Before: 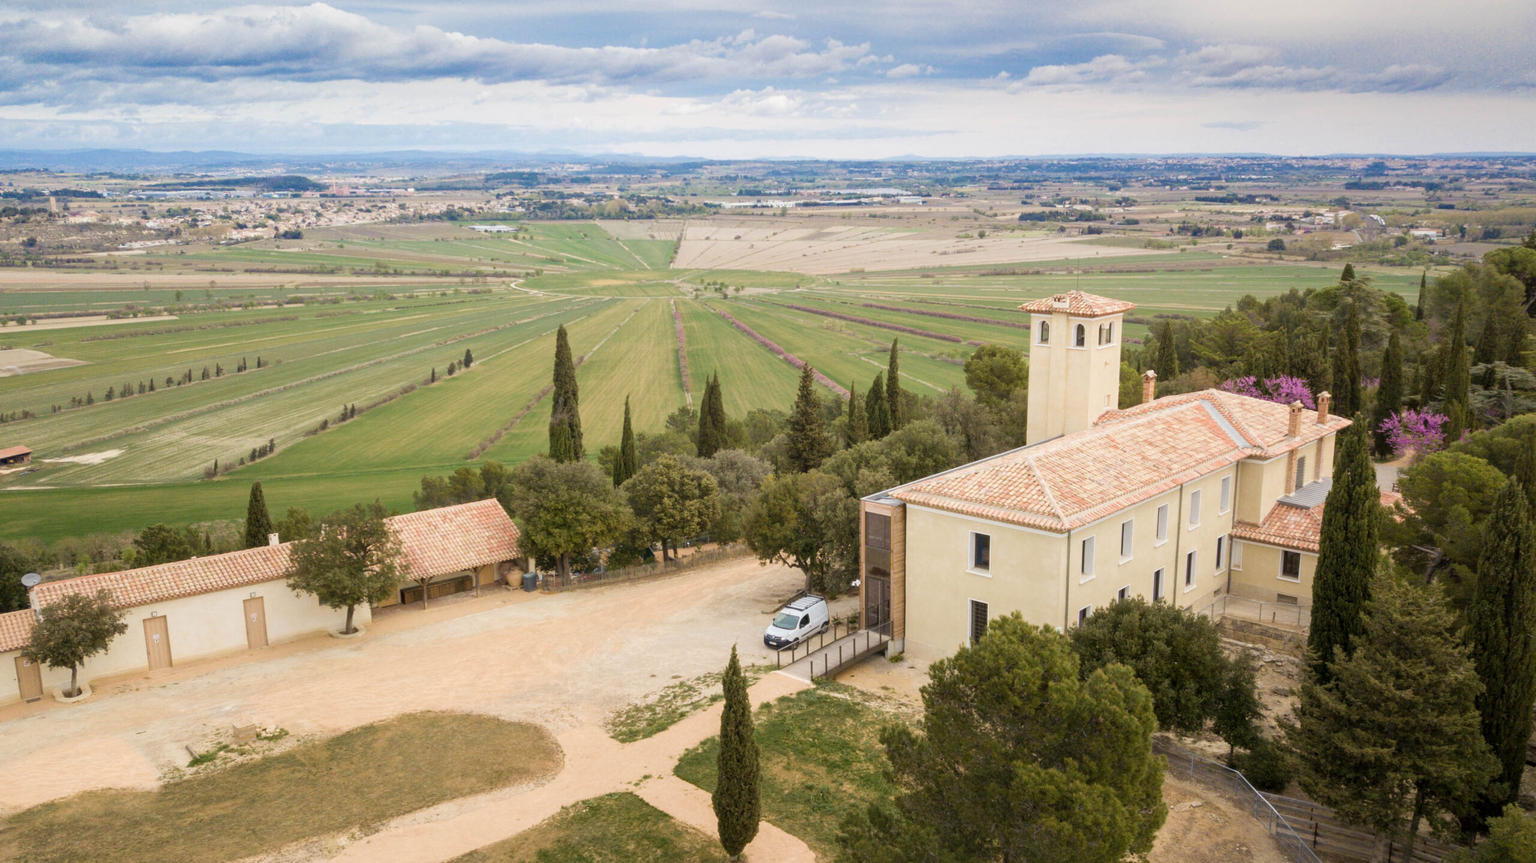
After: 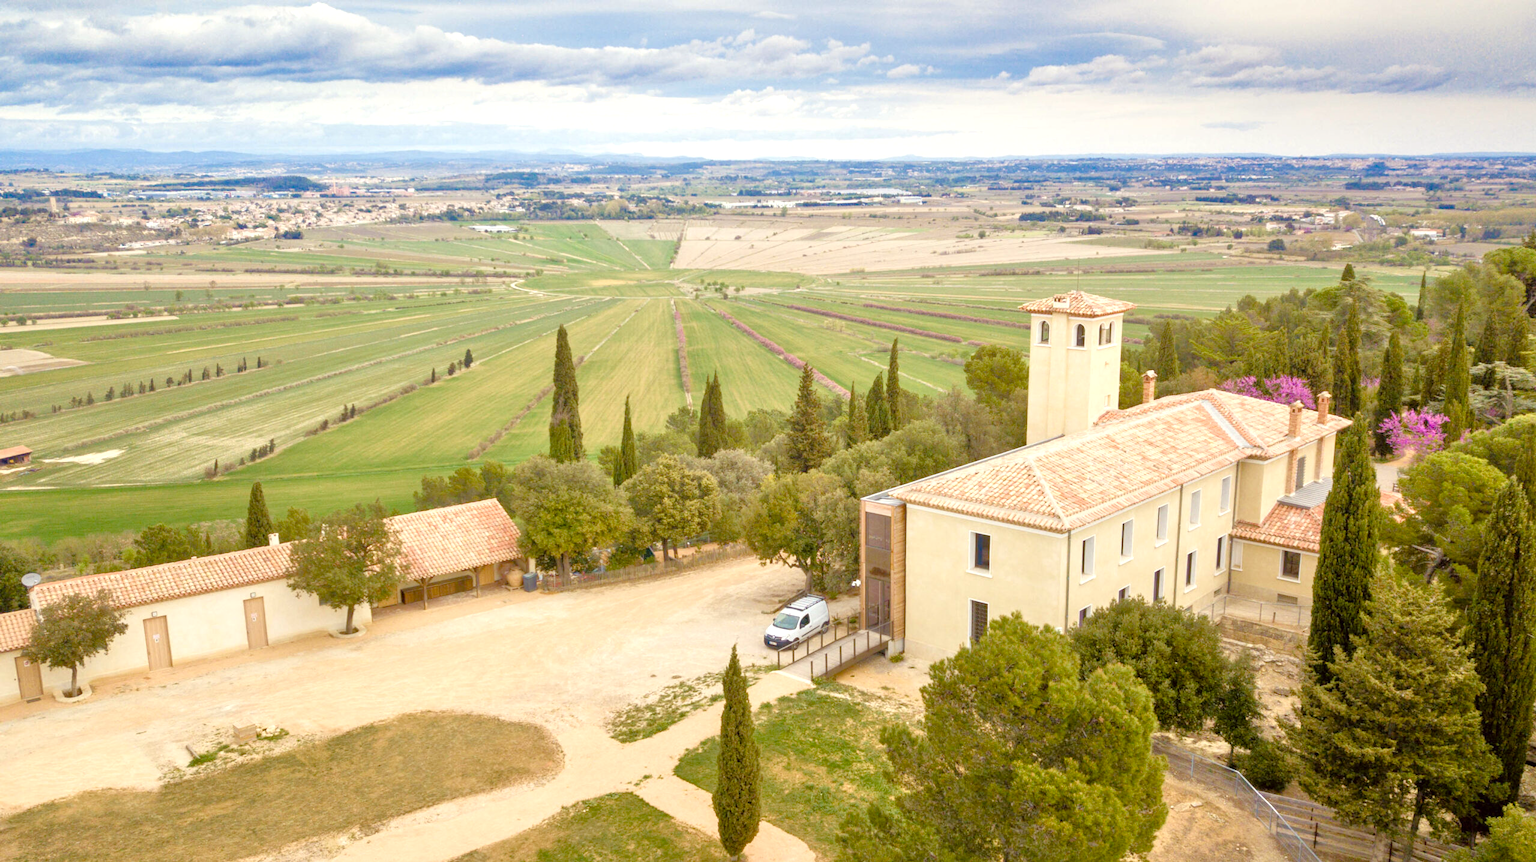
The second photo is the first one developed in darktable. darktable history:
color balance rgb: perceptual saturation grading › global saturation 20%, perceptual saturation grading › highlights -25%, perceptual saturation grading › shadows 50%
color correction: highlights a* -0.95, highlights b* 4.5, shadows a* 3.55
tone equalizer: -7 EV 0.15 EV, -6 EV 0.6 EV, -5 EV 1.15 EV, -4 EV 1.33 EV, -3 EV 1.15 EV, -2 EV 0.6 EV, -1 EV 0.15 EV, mask exposure compensation -0.5 EV
exposure: black level correction 0, exposure 0.4 EV, compensate exposure bias true, compensate highlight preservation false
